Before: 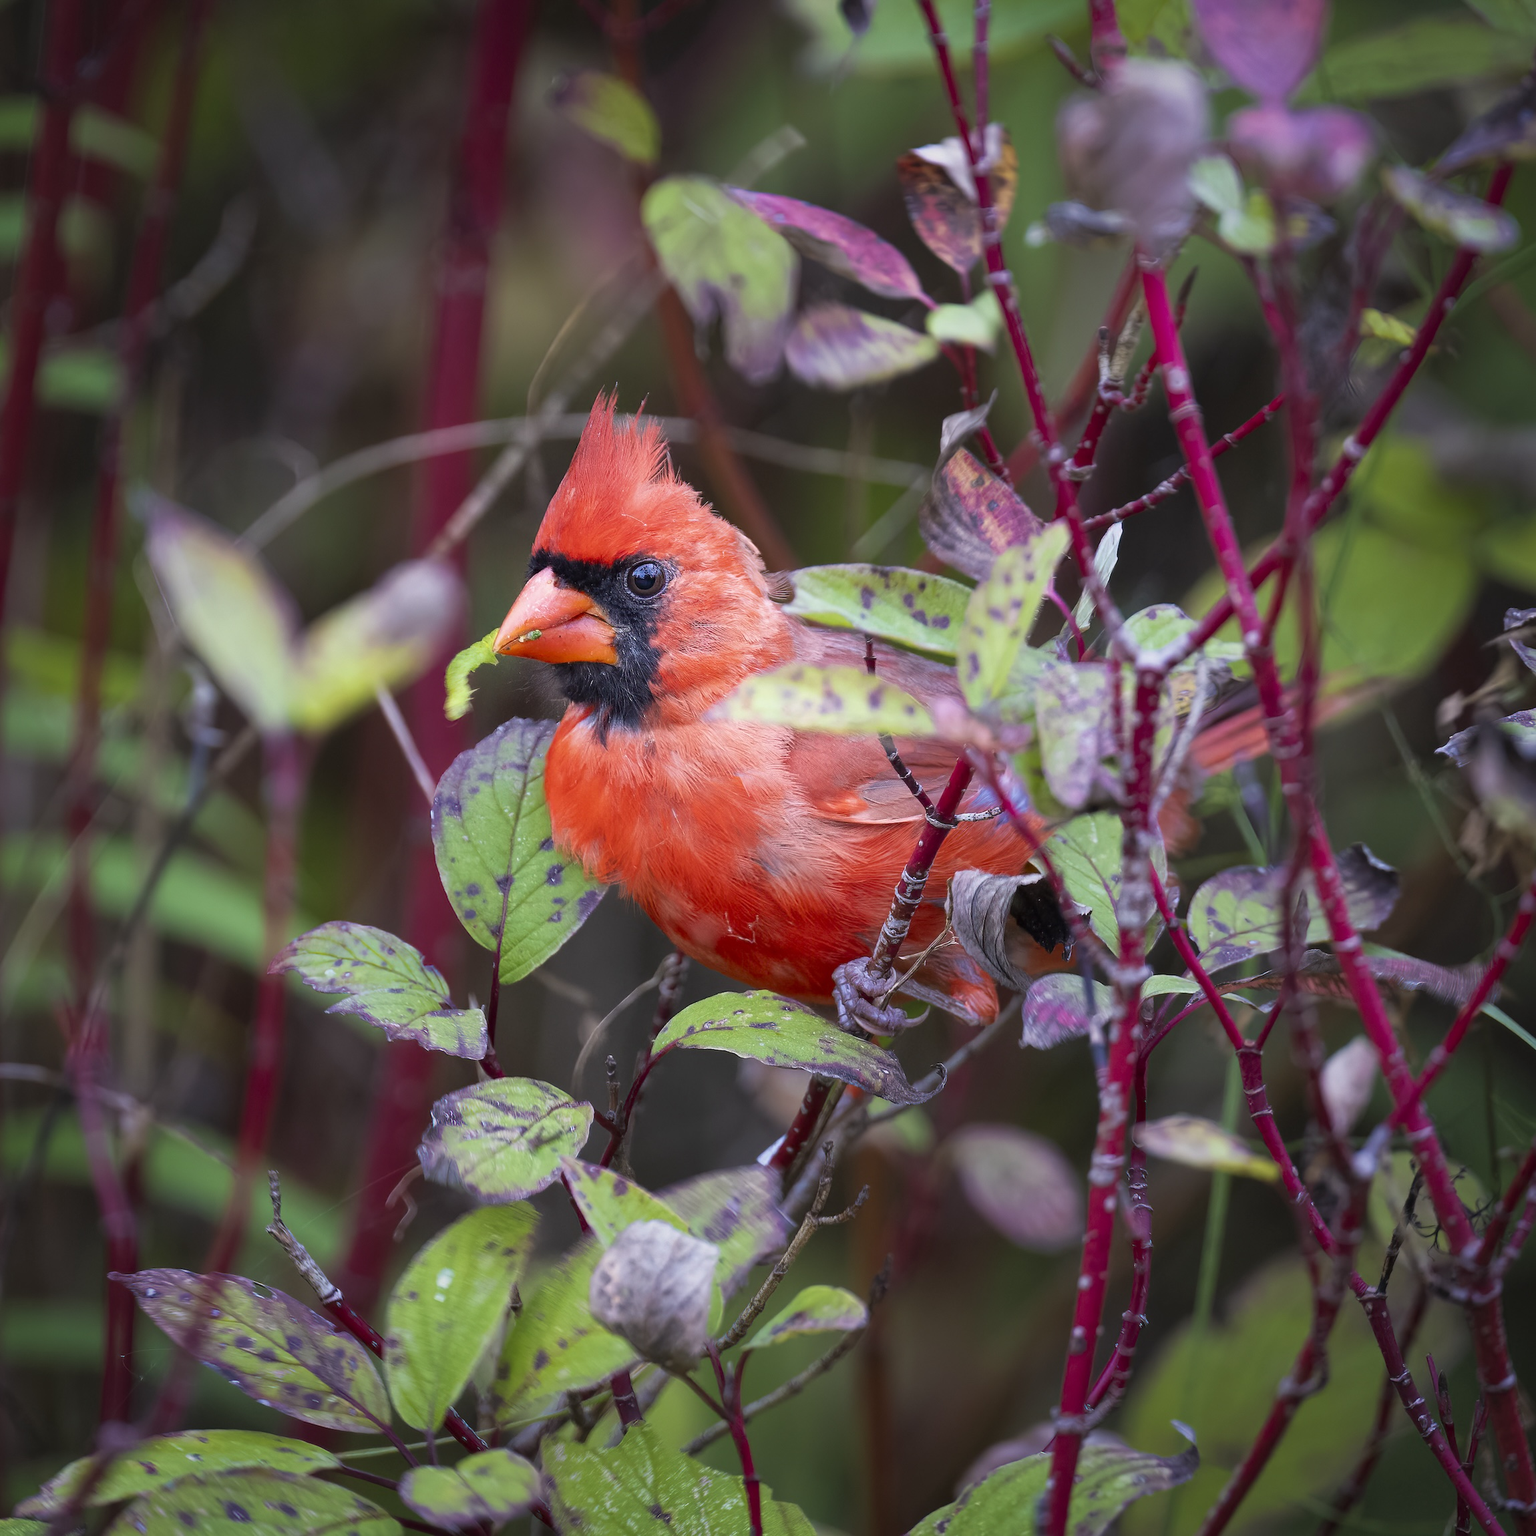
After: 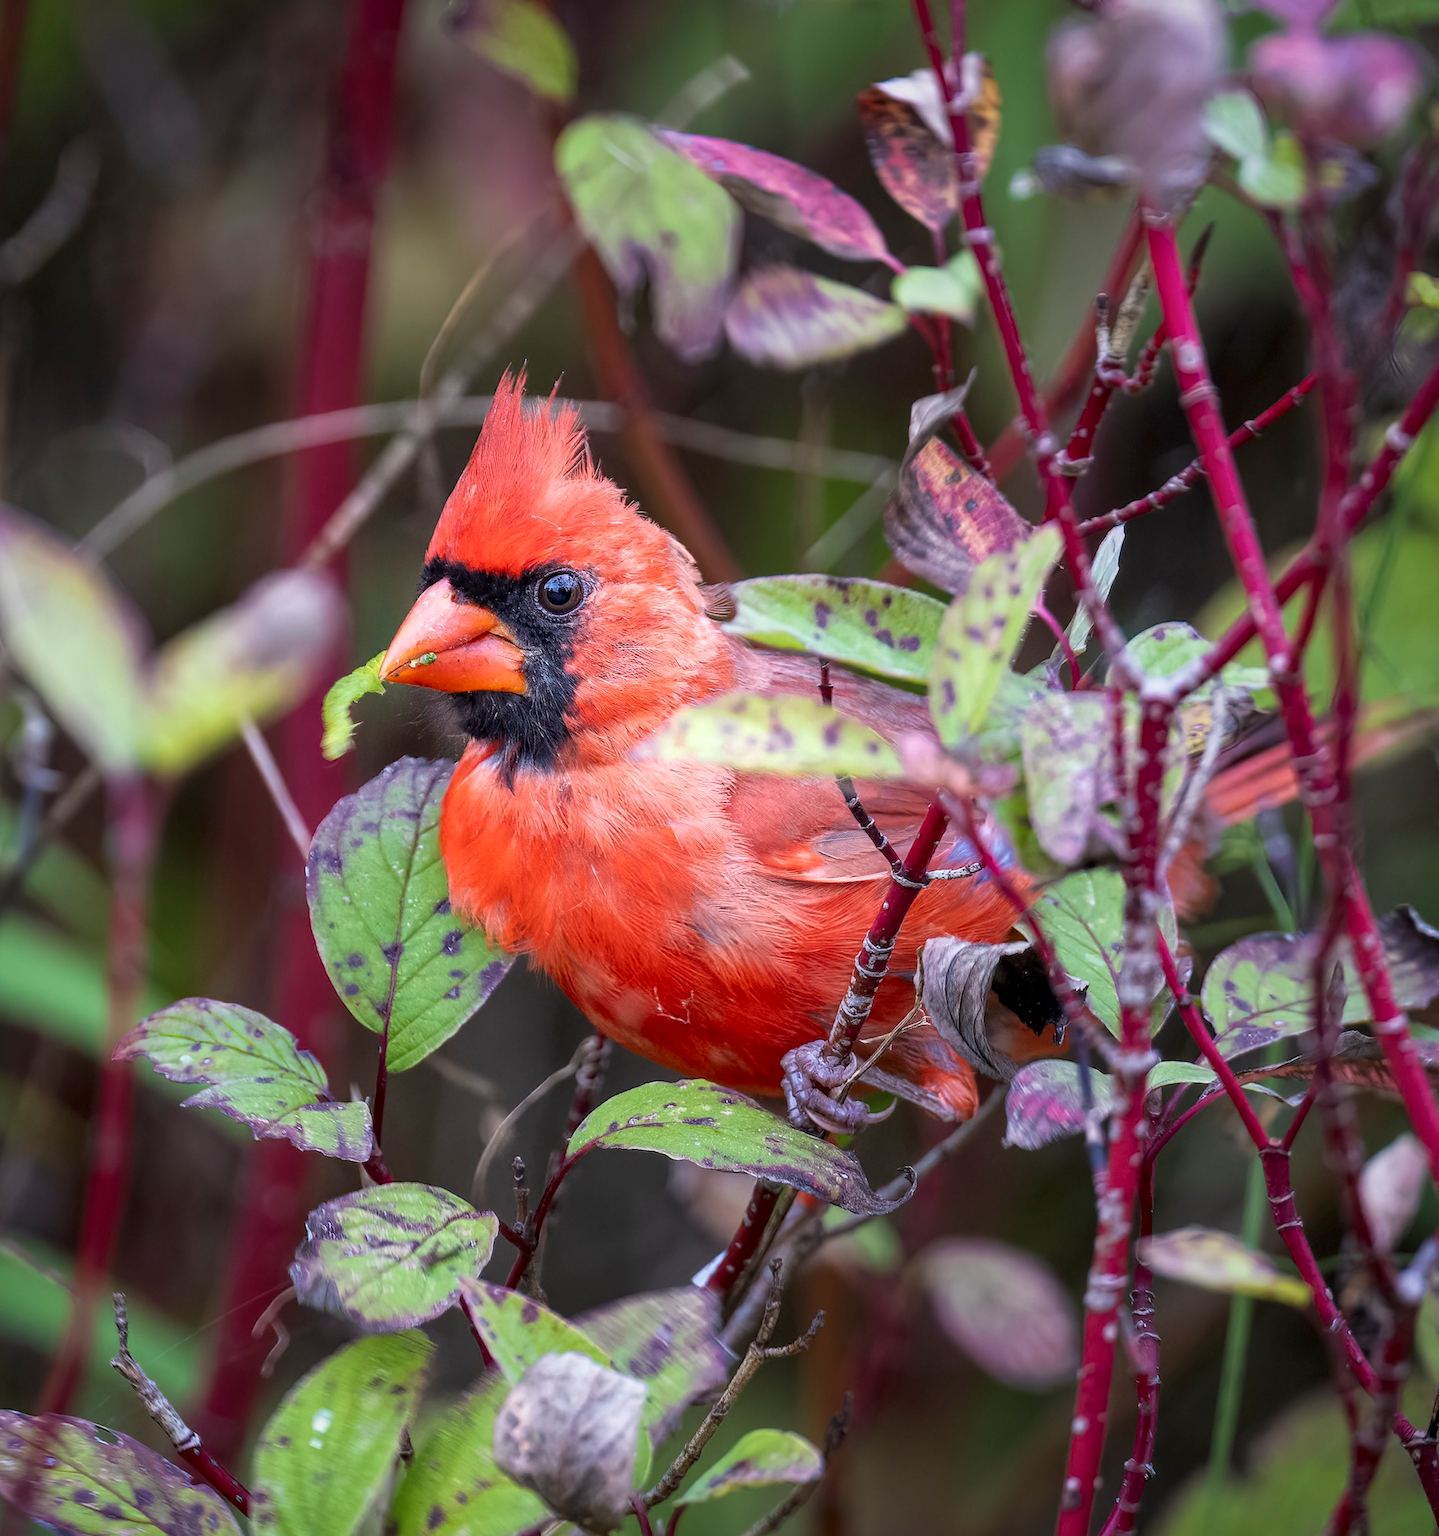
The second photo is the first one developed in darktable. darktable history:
local contrast: detail 130%
crop: left 11.296%, top 5.133%, right 9.568%, bottom 10.425%
